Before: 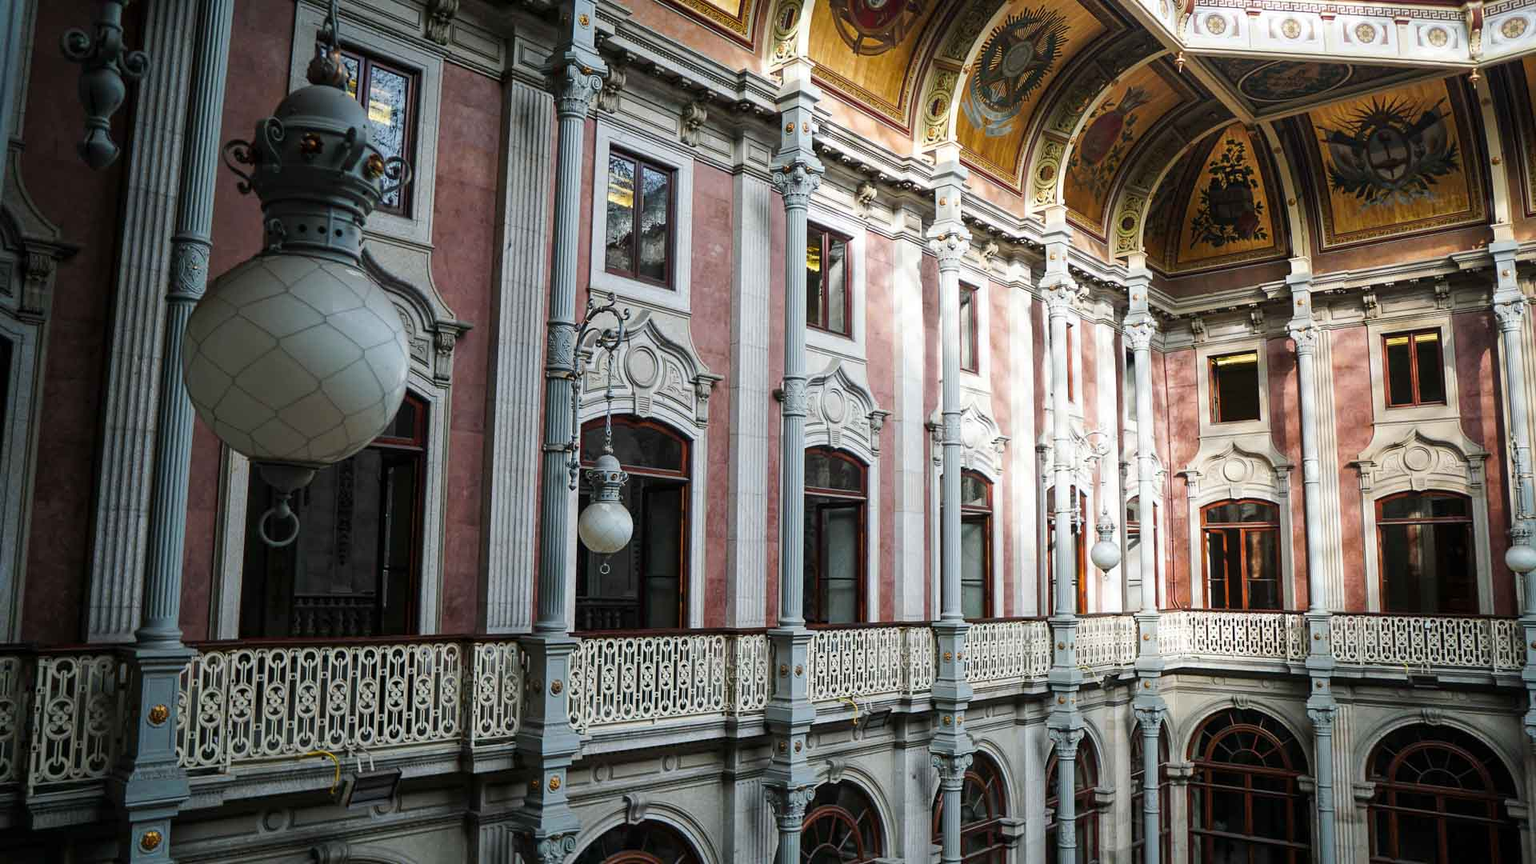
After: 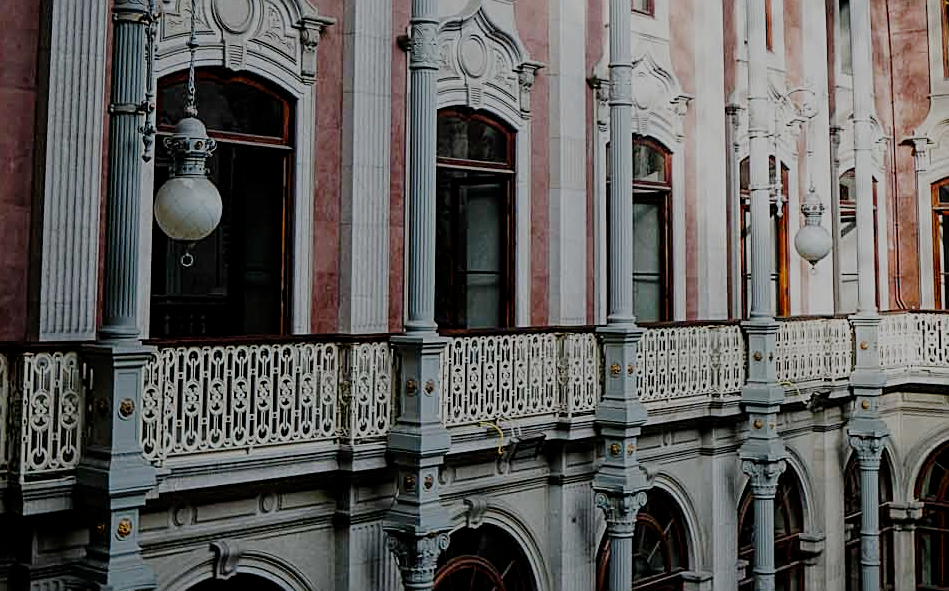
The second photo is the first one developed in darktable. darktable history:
filmic rgb: middle gray luminance 30%, black relative exposure -9 EV, white relative exposure 7 EV, threshold 6 EV, target black luminance 0%, hardness 2.94, latitude 2.04%, contrast 0.963, highlights saturation mix 5%, shadows ↔ highlights balance 12.16%, add noise in highlights 0, preserve chrominance no, color science v3 (2019), use custom middle-gray values true, iterations of high-quality reconstruction 0, contrast in highlights soft, enable highlight reconstruction true
sharpen: on, module defaults
crop: left 29.672%, top 41.786%, right 20.851%, bottom 3.487%
